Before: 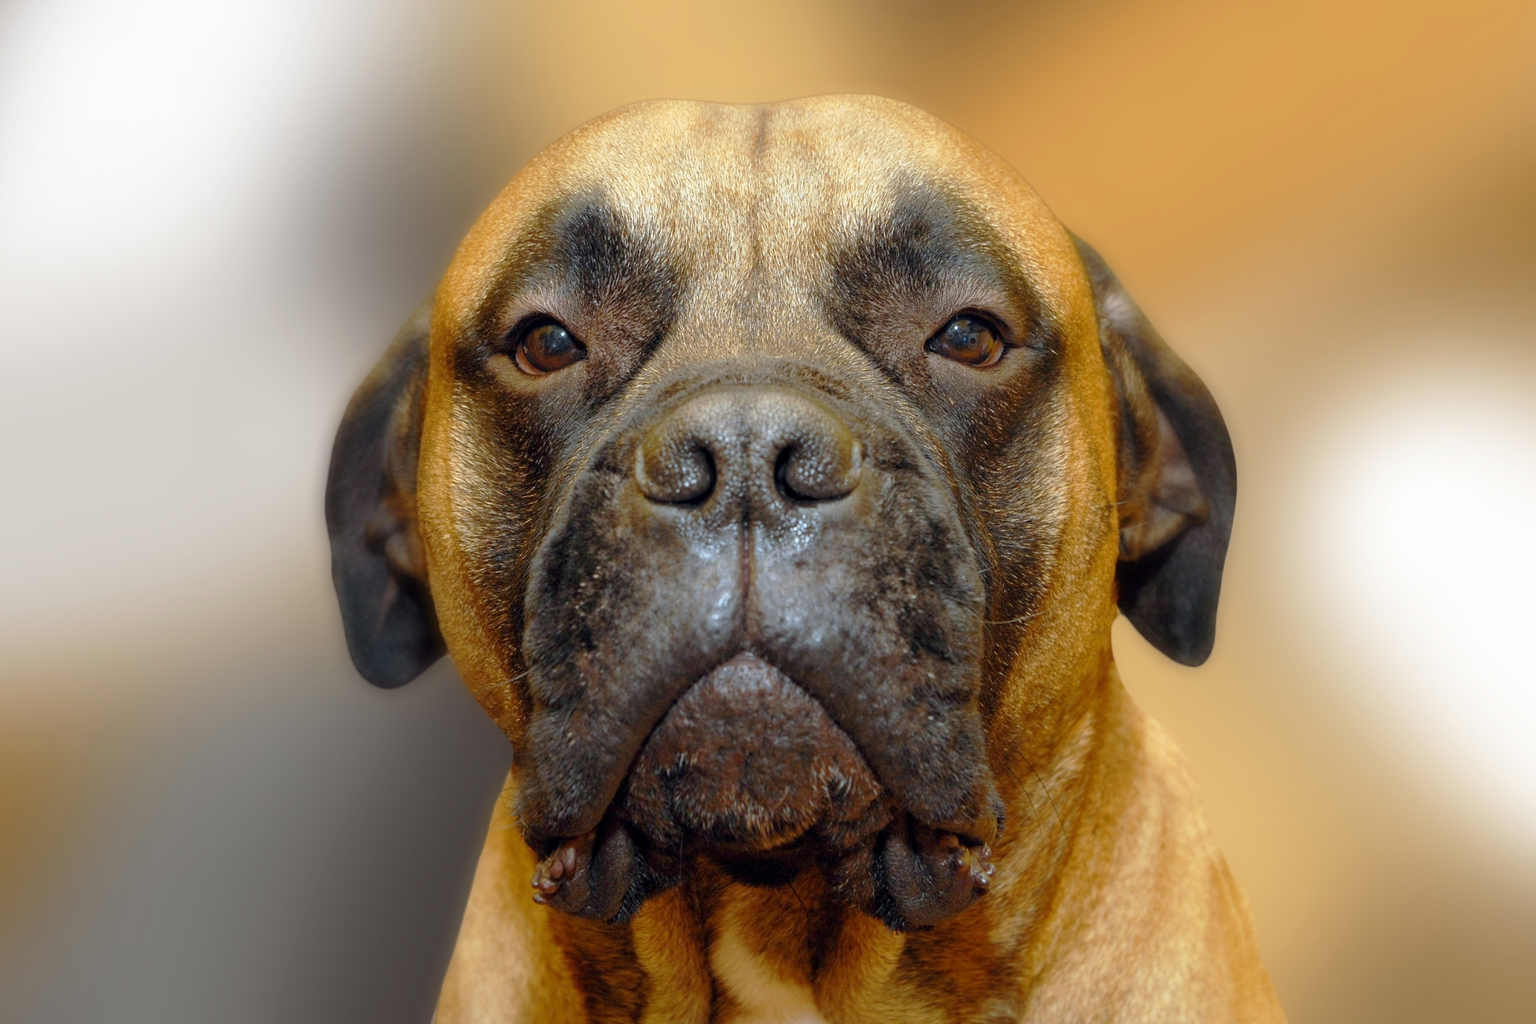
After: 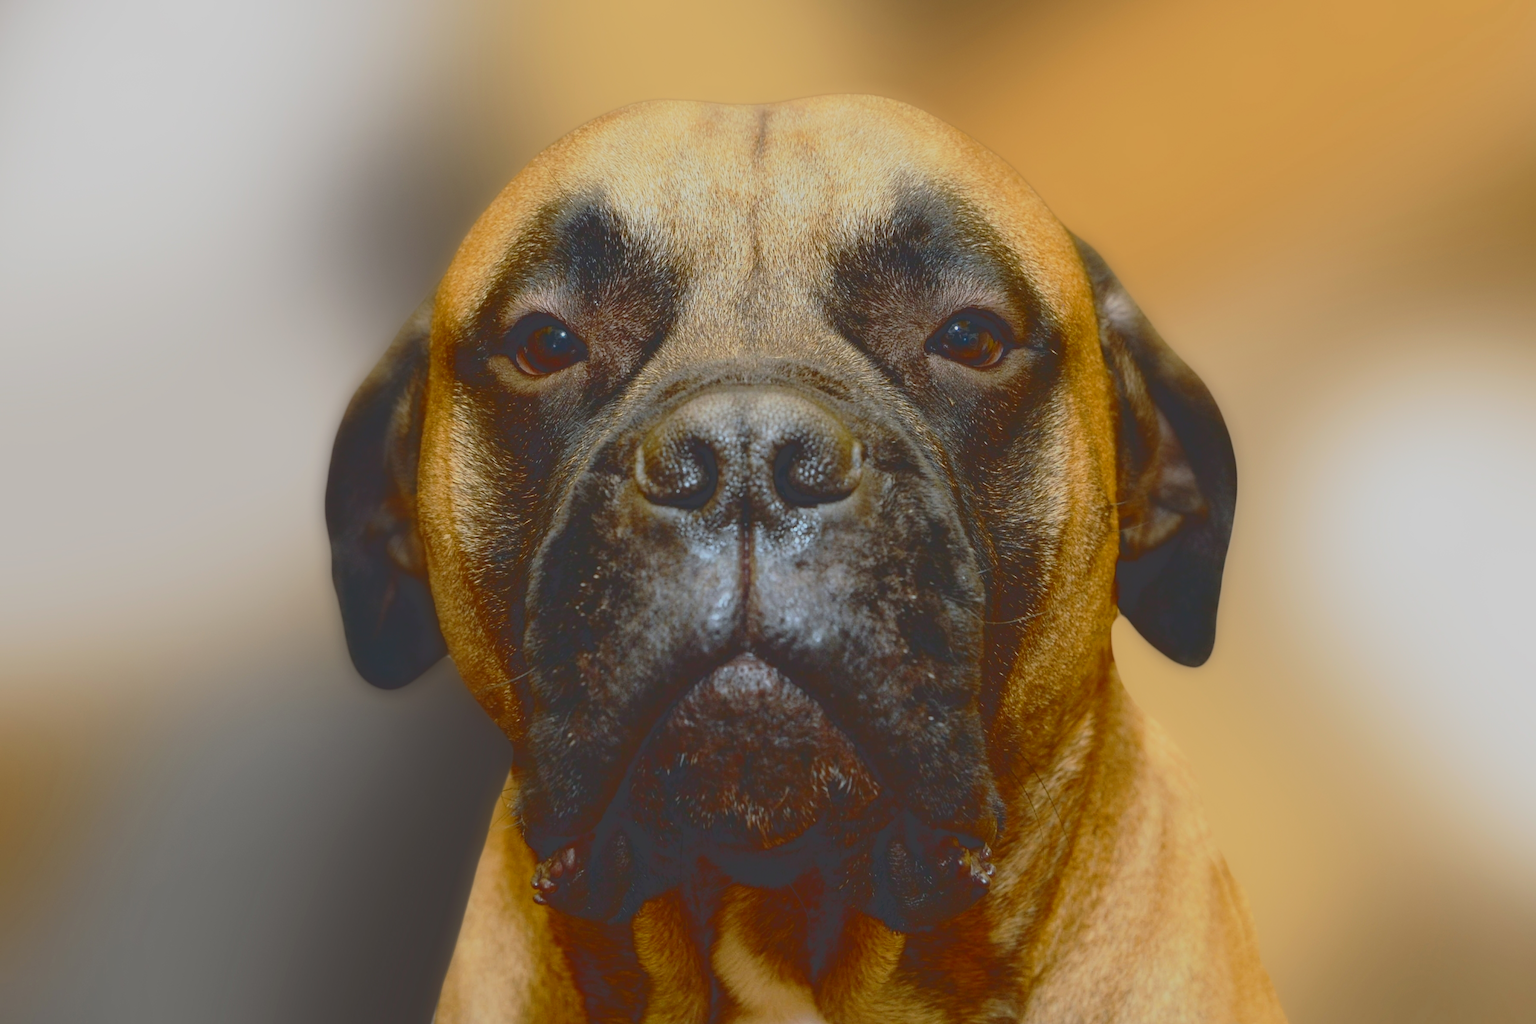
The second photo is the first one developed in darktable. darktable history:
tone curve: curves: ch0 [(0, 0.23) (0.125, 0.207) (0.245, 0.227) (0.736, 0.695) (1, 0.824)], color space Lab, independent channels, preserve colors none
